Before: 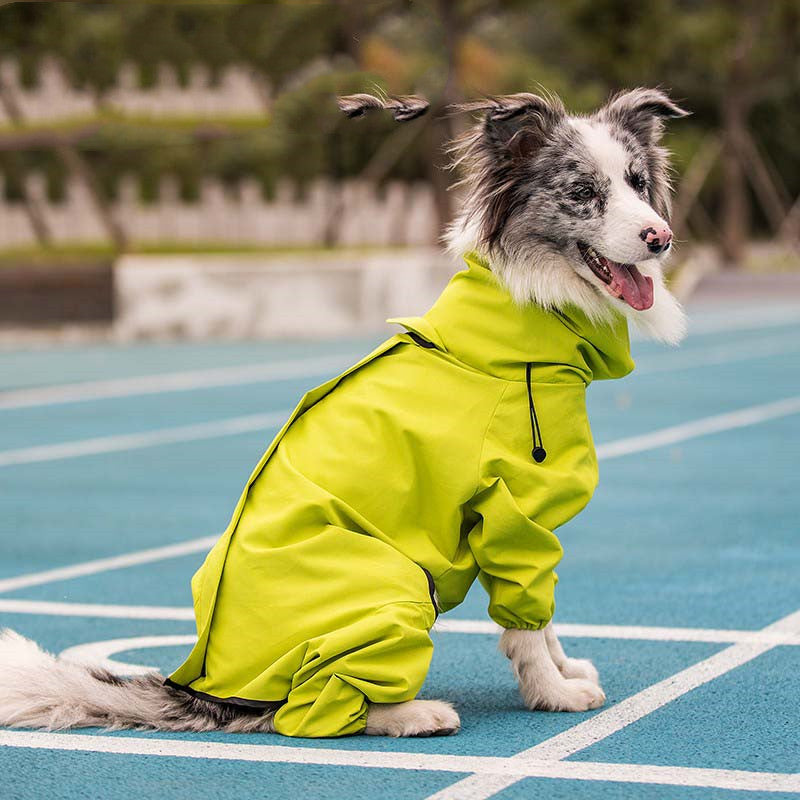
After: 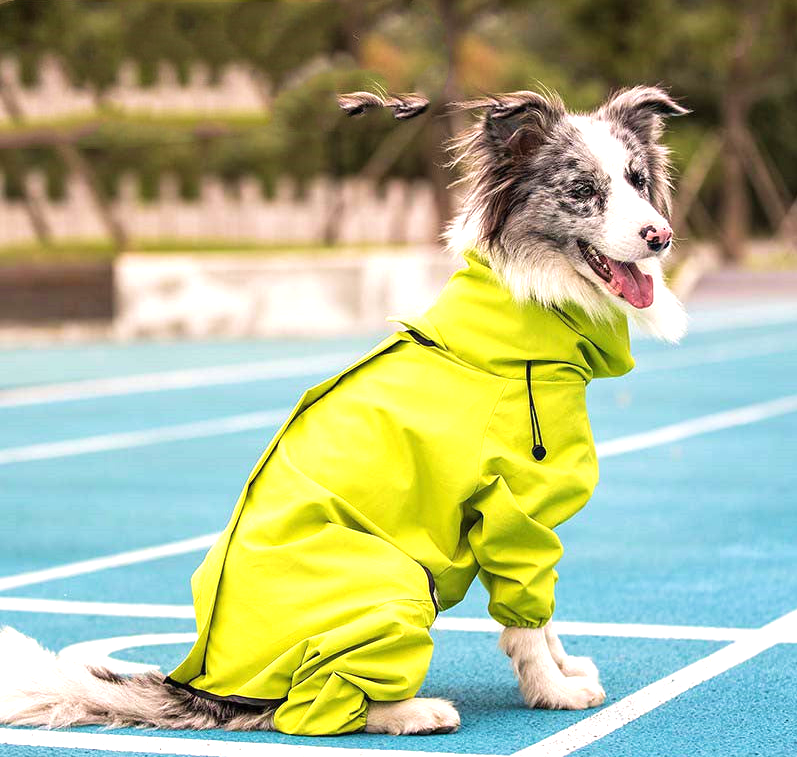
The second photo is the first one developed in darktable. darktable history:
velvia: on, module defaults
exposure: black level correction 0, exposure 0.701 EV, compensate highlight preservation false
crop: top 0.331%, right 0.257%, bottom 5.023%
